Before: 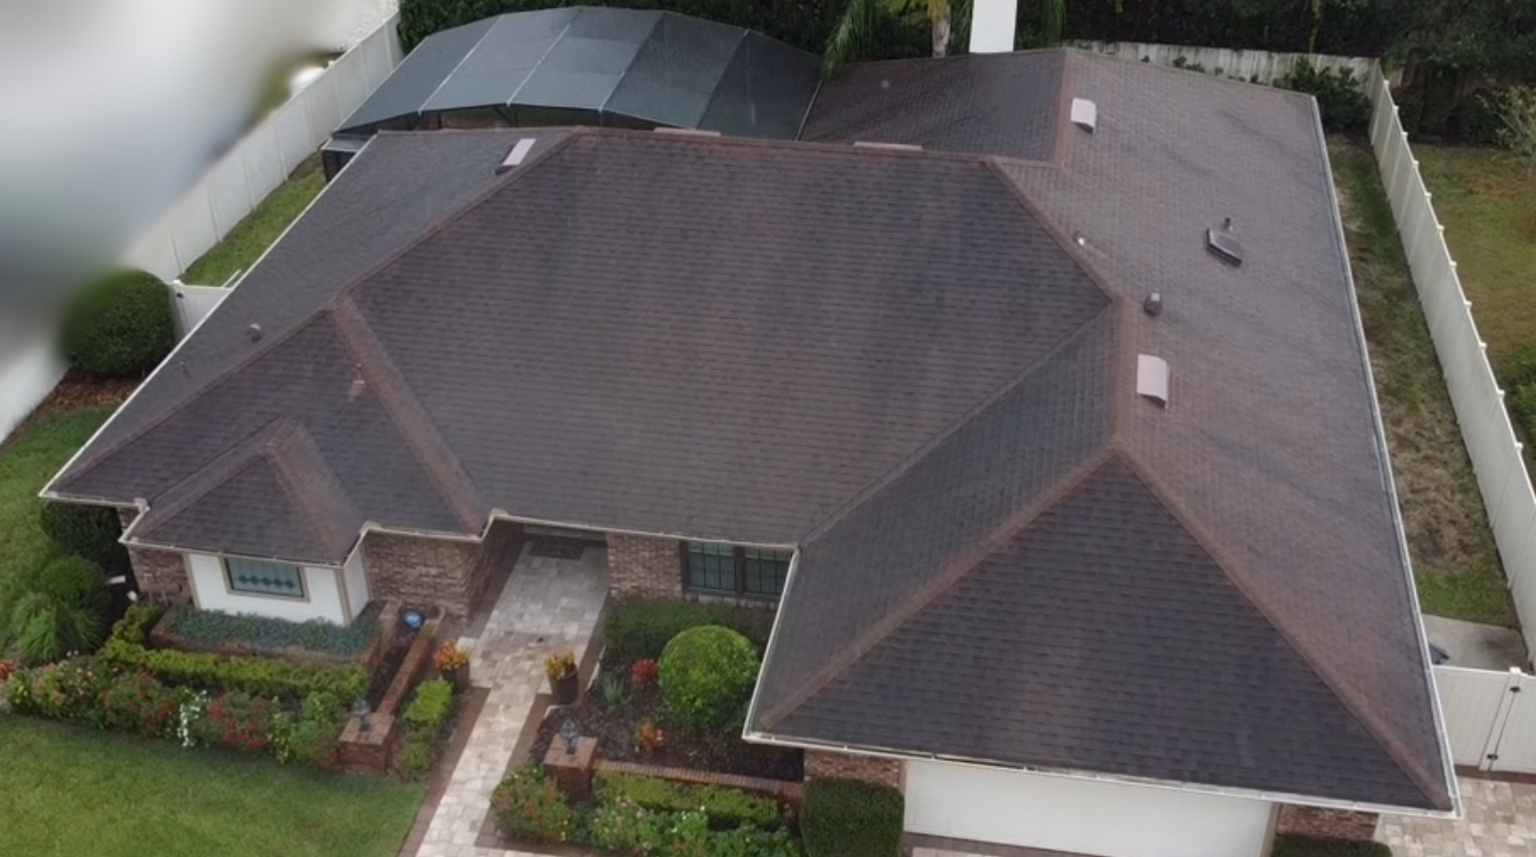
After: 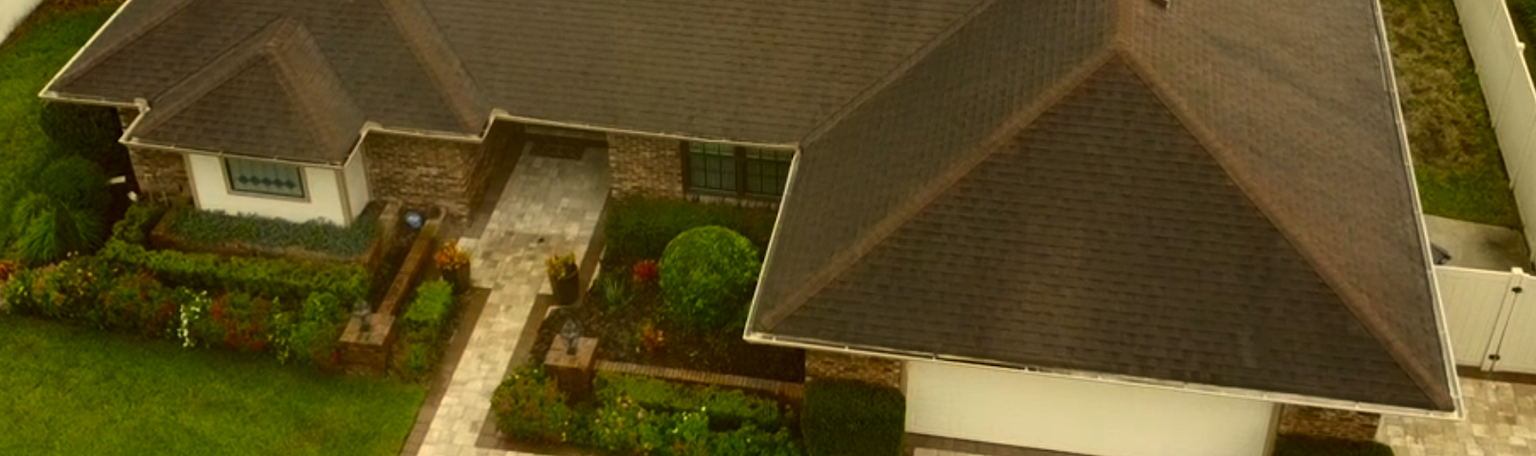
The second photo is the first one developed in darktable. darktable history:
contrast brightness saturation: contrast 0.129, brightness -0.065, saturation 0.154
crop and rotate: top 46.718%, right 0.062%
color correction: highlights a* 0.17, highlights b* 29.63, shadows a* -0.192, shadows b* 21
